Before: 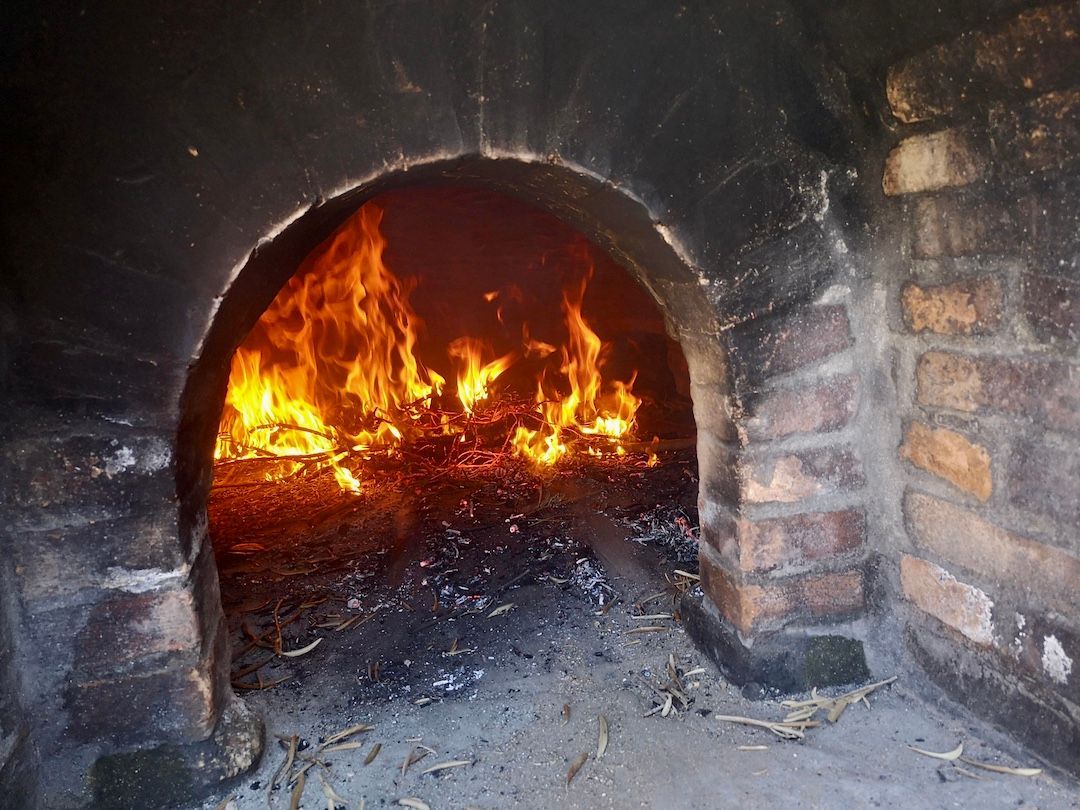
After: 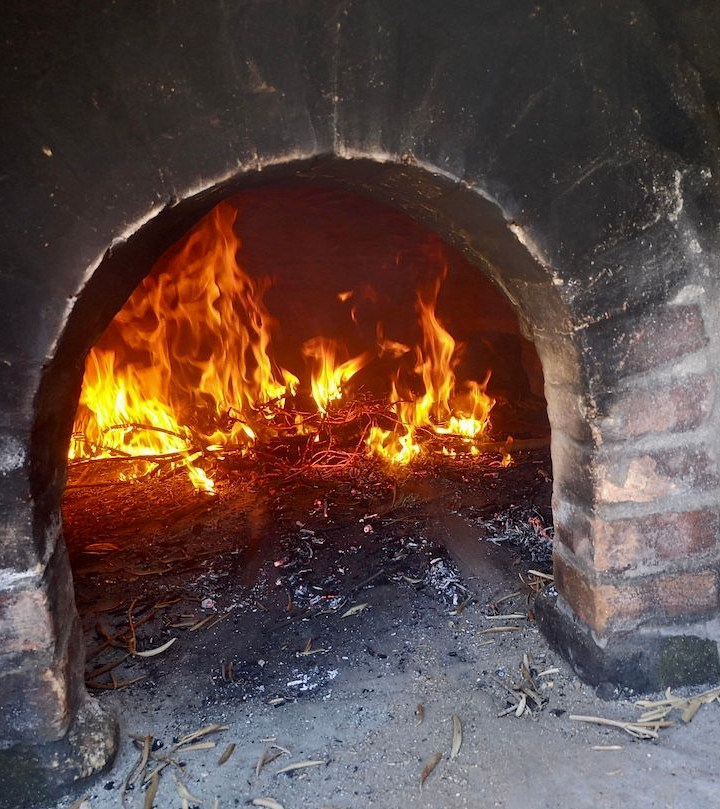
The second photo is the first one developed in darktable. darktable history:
crop and rotate: left 13.537%, right 19.796%
tone equalizer: on, module defaults
